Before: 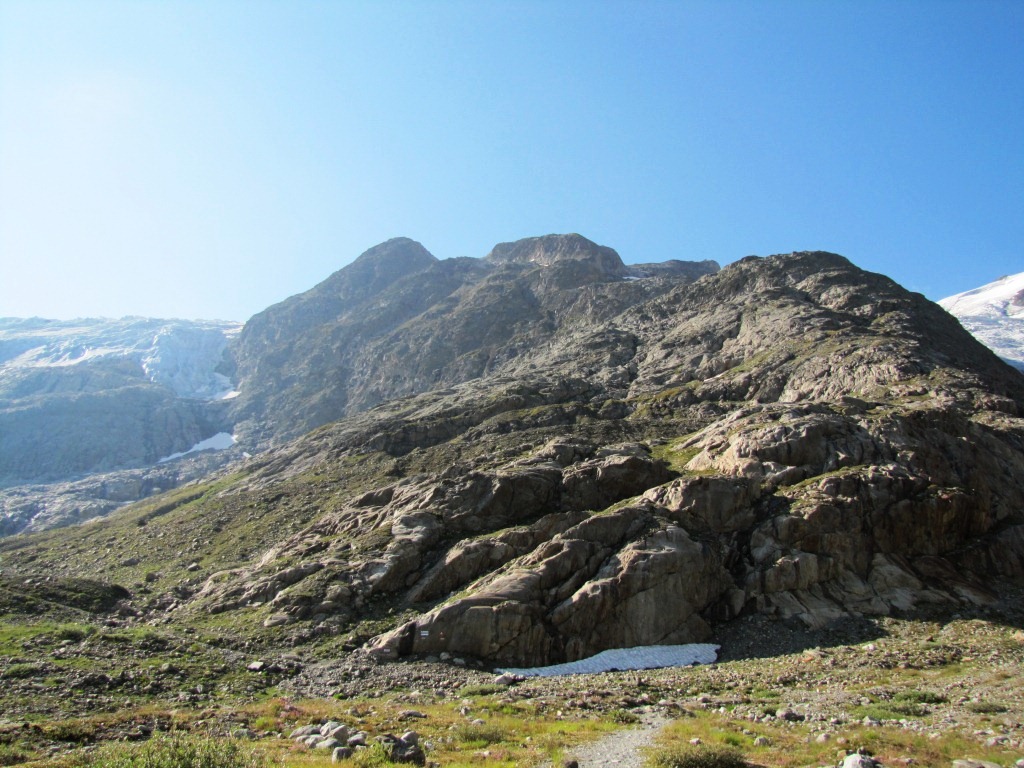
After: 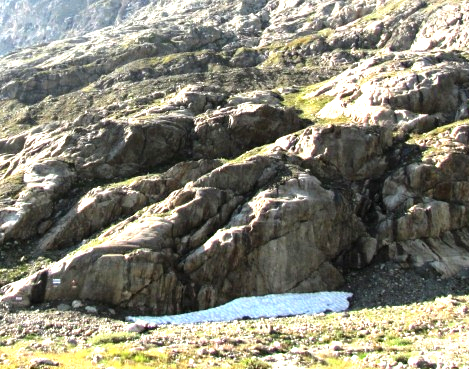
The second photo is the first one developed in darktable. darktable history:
tone equalizer: -8 EV -0.441 EV, -7 EV -0.406 EV, -6 EV -0.299 EV, -5 EV -0.229 EV, -3 EV 0.254 EV, -2 EV 0.343 EV, -1 EV 0.403 EV, +0 EV 0.41 EV, mask exposure compensation -0.494 EV
crop: left 35.966%, top 45.896%, right 18.142%, bottom 6.05%
exposure: exposure 1.269 EV, compensate highlight preservation false
